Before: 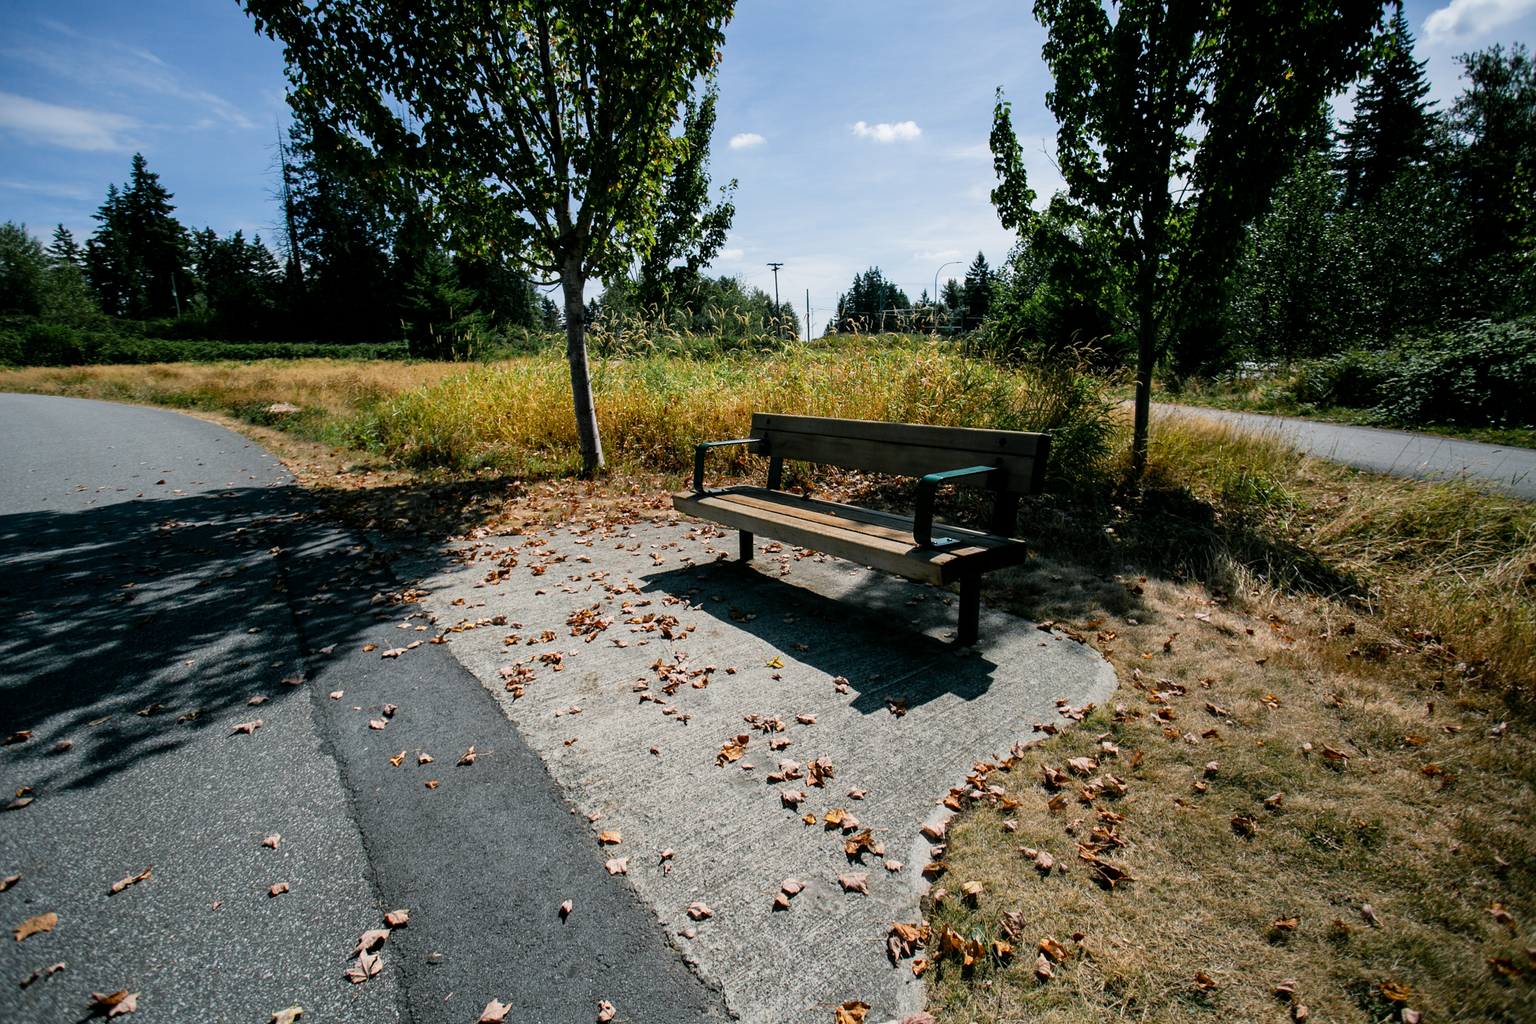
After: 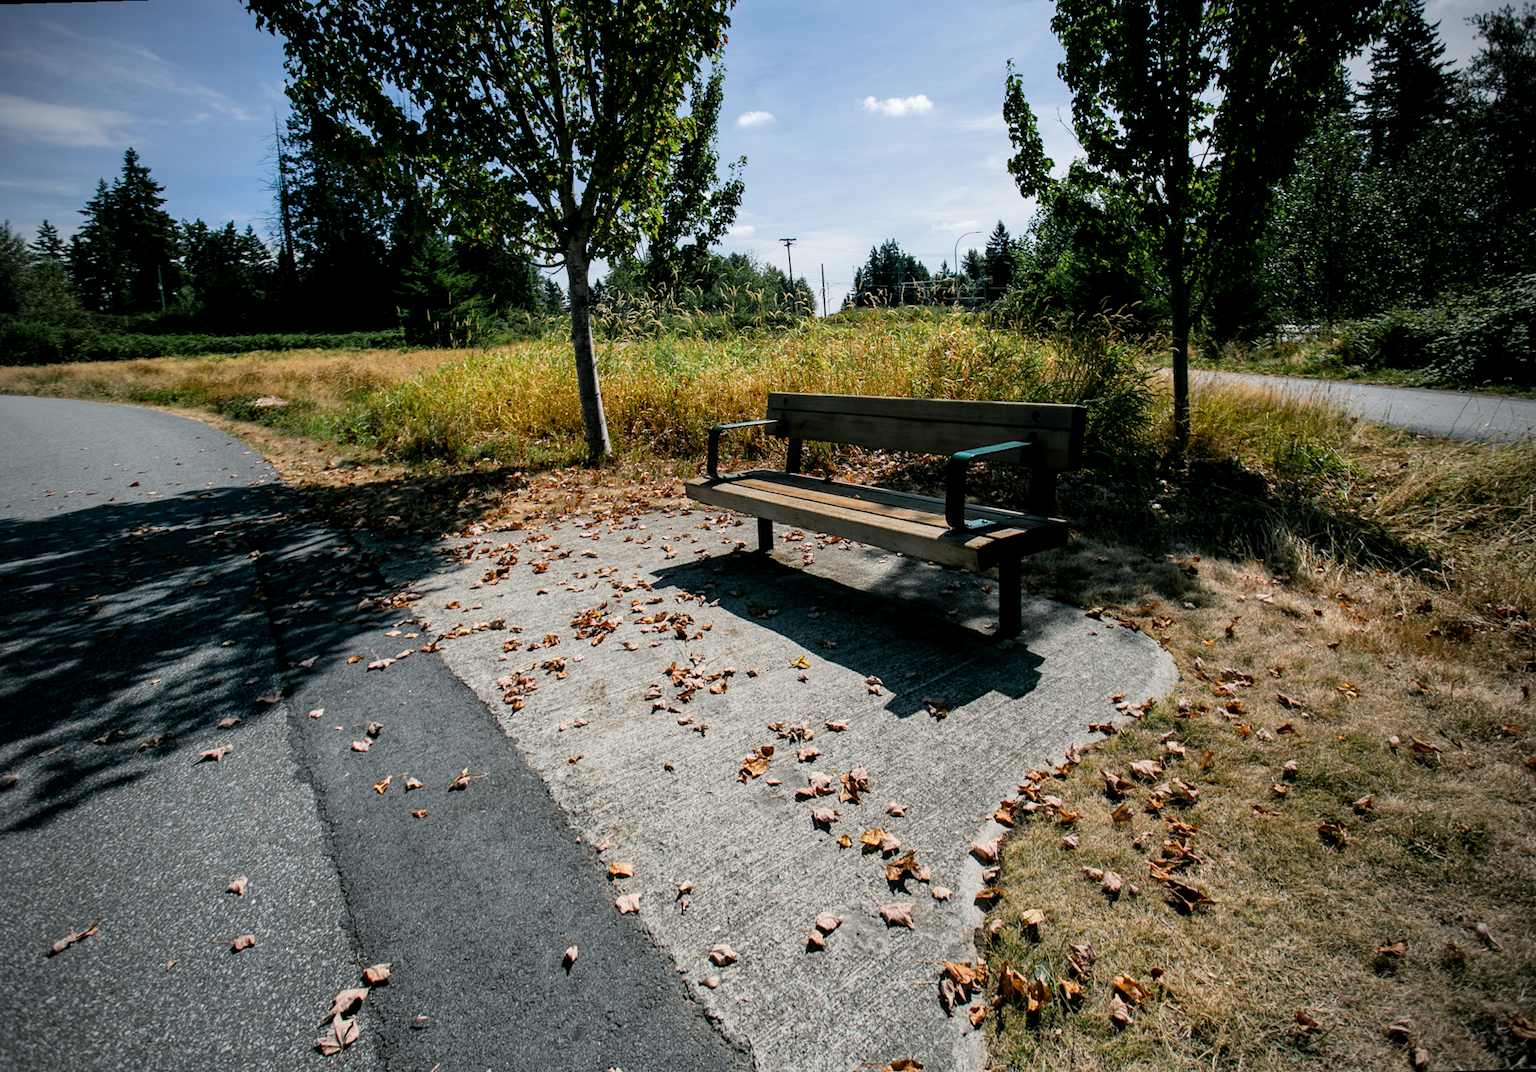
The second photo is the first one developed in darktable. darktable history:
local contrast: highlights 100%, shadows 100%, detail 120%, midtone range 0.2
rotate and perspective: rotation -1.68°, lens shift (vertical) -0.146, crop left 0.049, crop right 0.912, crop top 0.032, crop bottom 0.96
crop and rotate: left 0.126%
vignetting: on, module defaults
